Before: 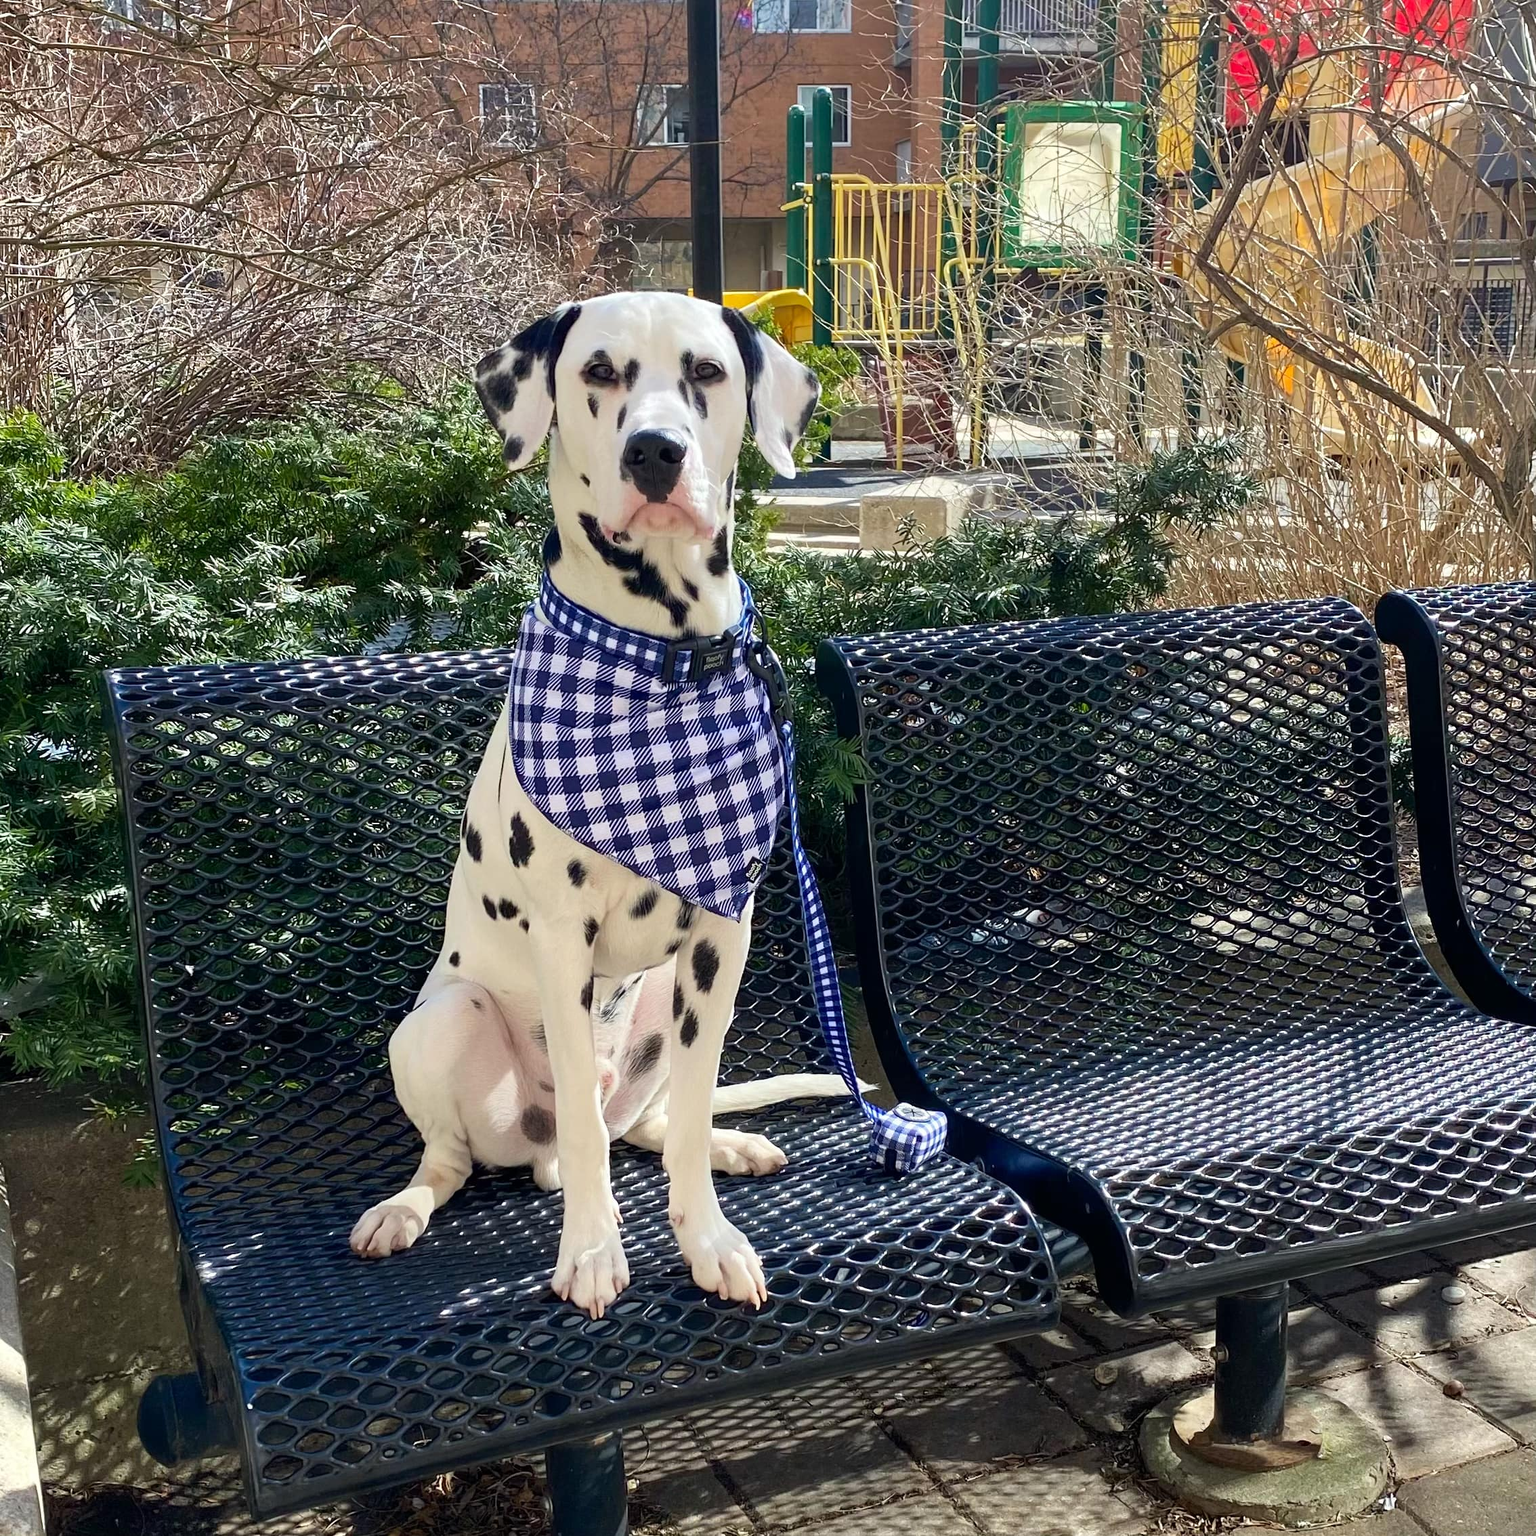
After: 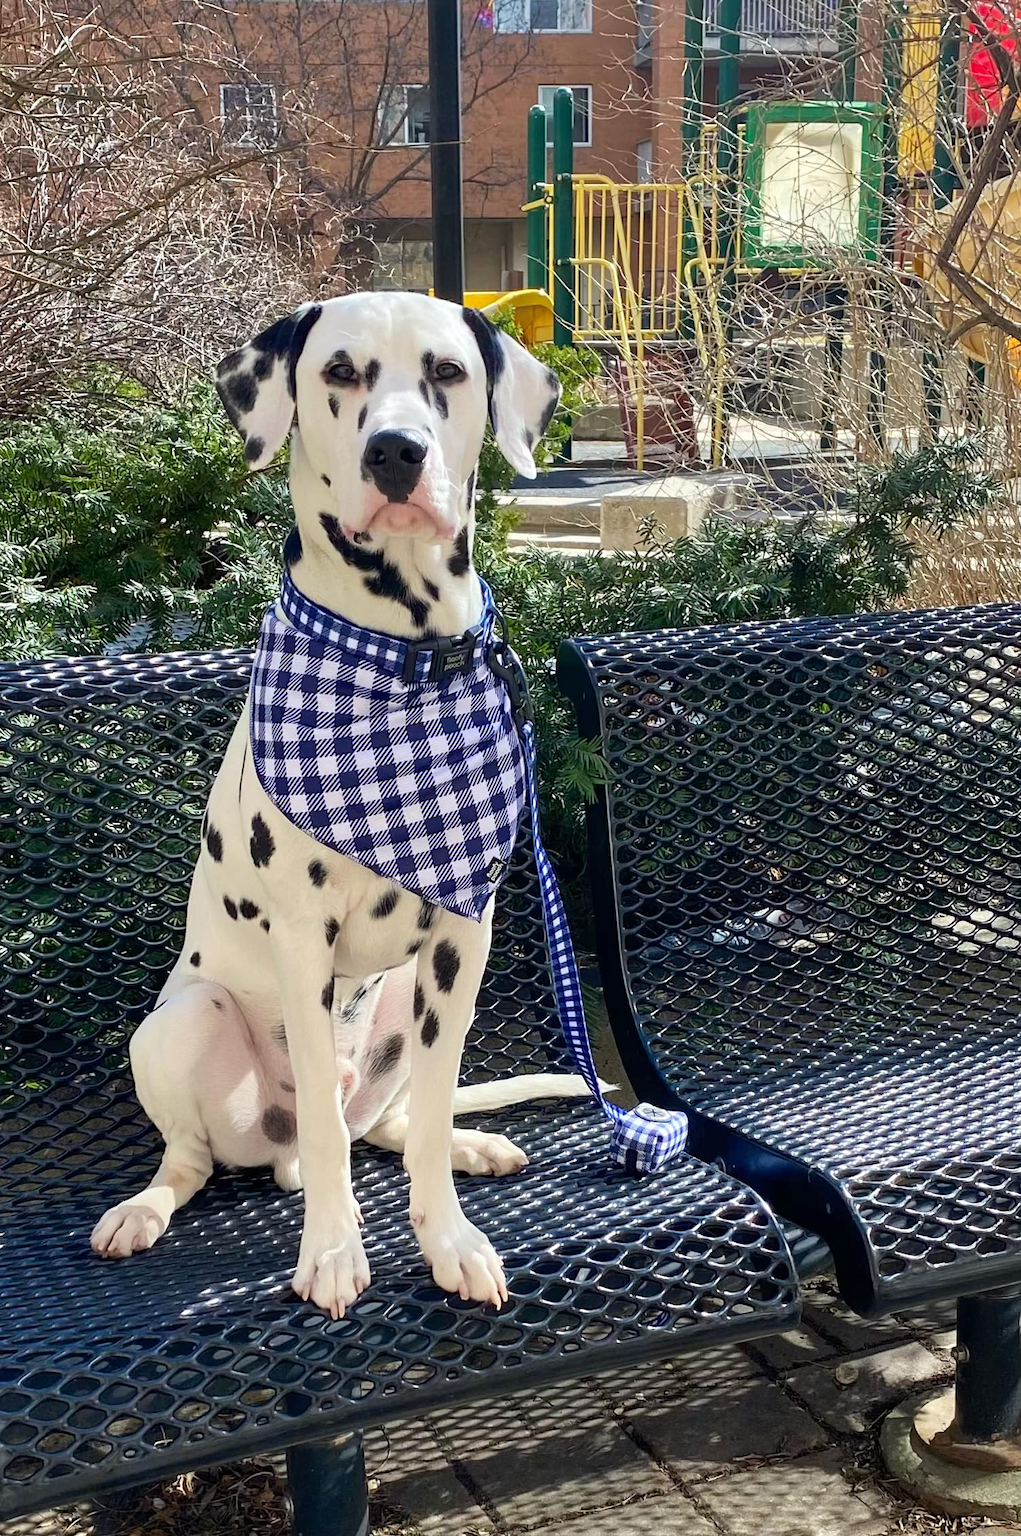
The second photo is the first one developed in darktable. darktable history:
crop: left 16.899%, right 16.556%
shadows and highlights: radius 264.75, soften with gaussian
